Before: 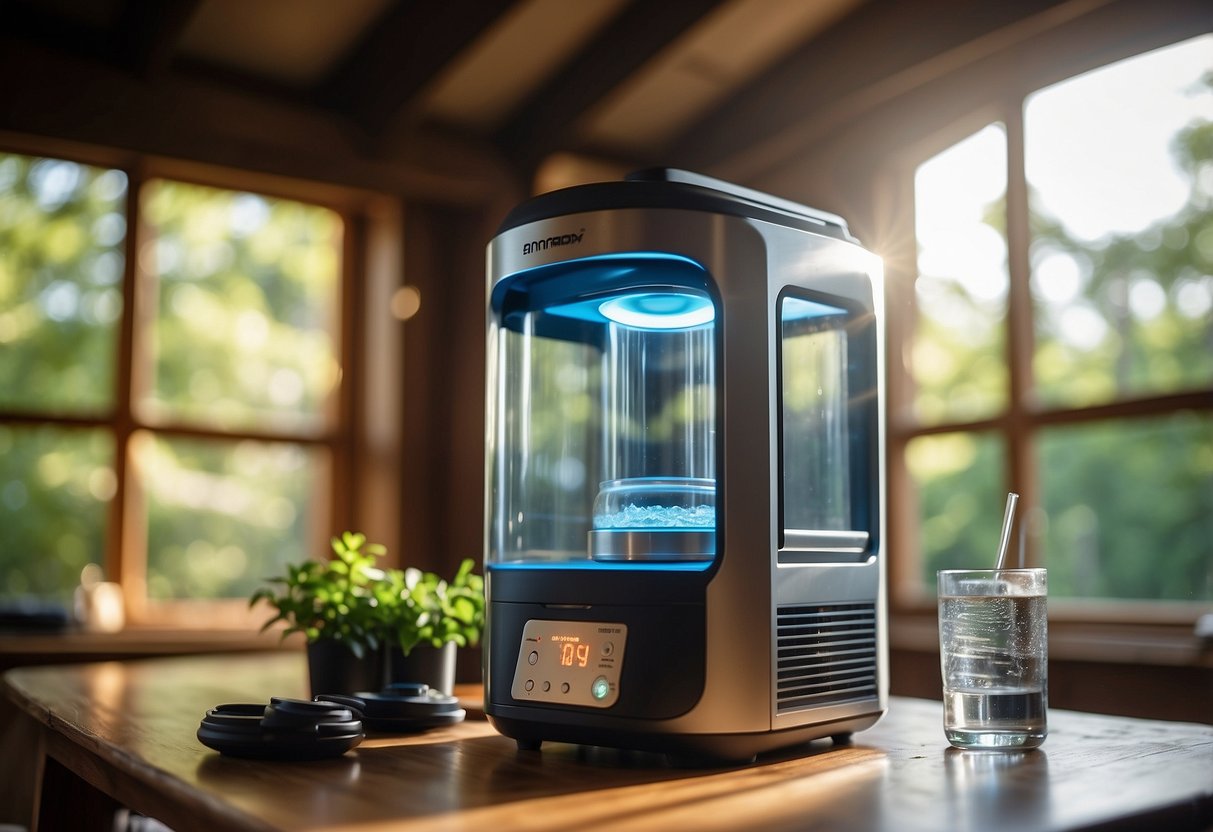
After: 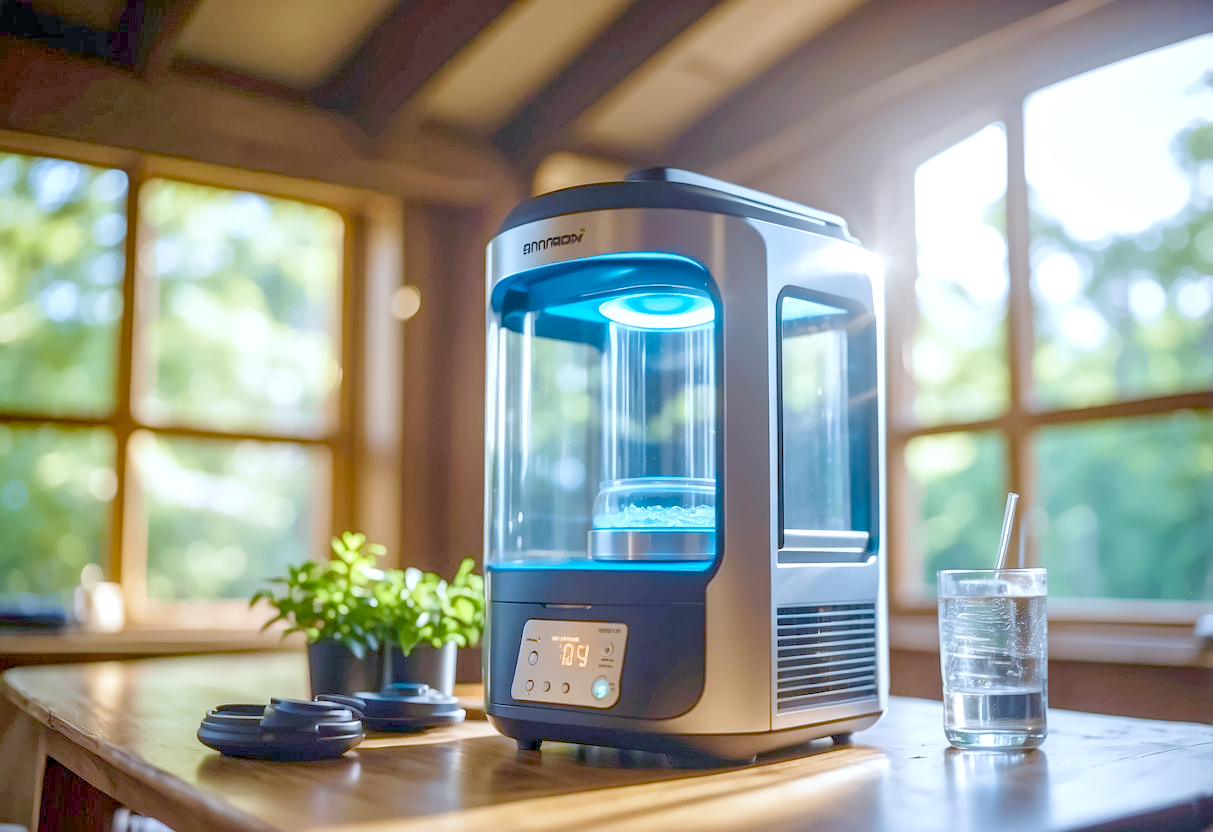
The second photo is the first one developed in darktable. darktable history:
local contrast: on, module defaults
color calibration: x 0.37, y 0.382, temperature 4313.32 K
denoise (profiled): preserve shadows 1.43, scattering 0.005, a [-1, 0, 0], compensate highlight preservation false
haze removal: compatibility mode true, adaptive false
highlight reconstruction: on, module defaults
lens correction: scale 1, crop 1, focal 35, aperture 16, distance 1.55, camera "Canon EOS RP", lens "Canon RF 35mm F1.8 MACRO IS STM"
velvia: on, module defaults
color balance rgb: perceptual saturation grading › global saturation 35%, perceptual saturation grading › highlights -25%, perceptual saturation grading › shadows 50%
